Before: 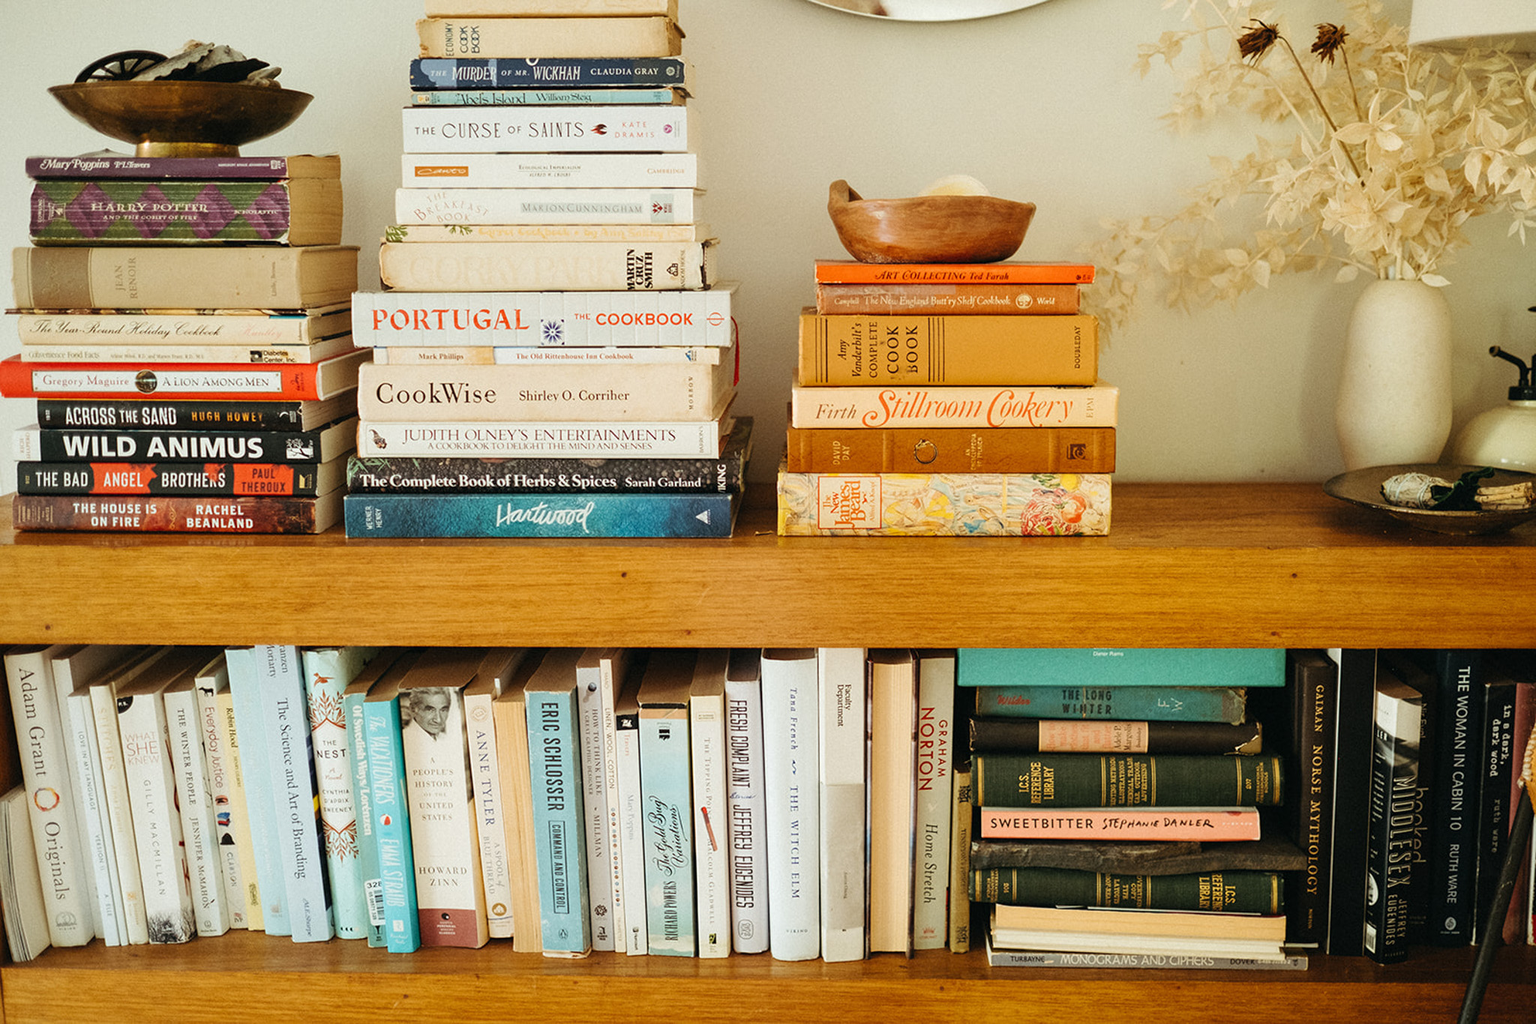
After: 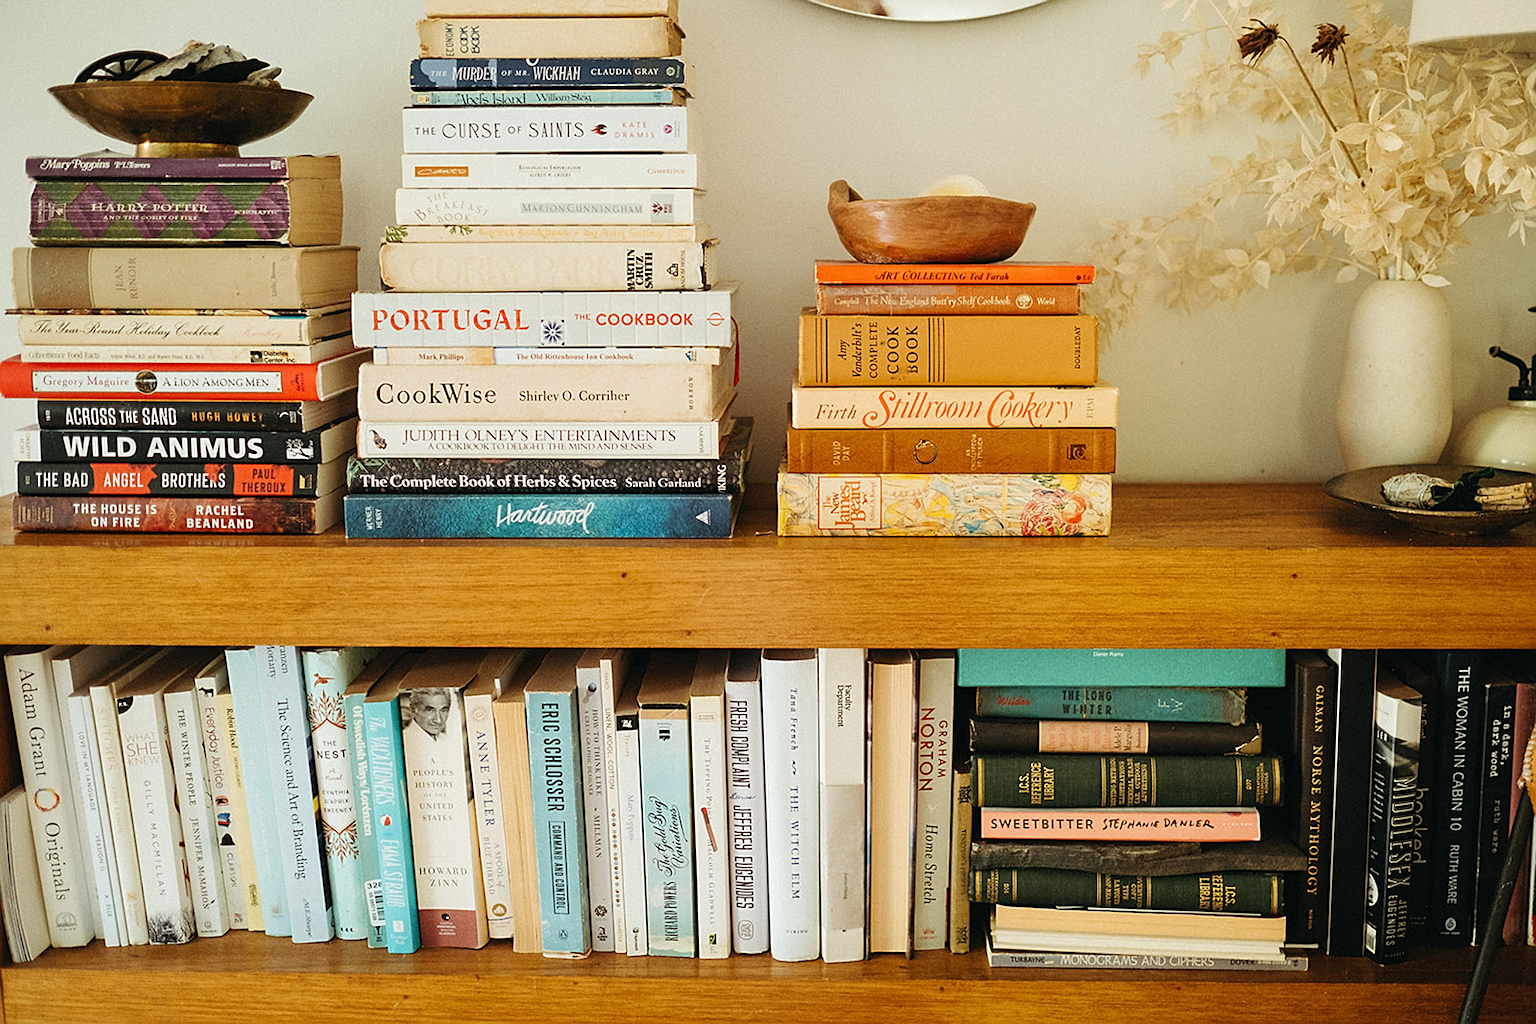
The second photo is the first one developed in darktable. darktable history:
sharpen: radius 1.97
